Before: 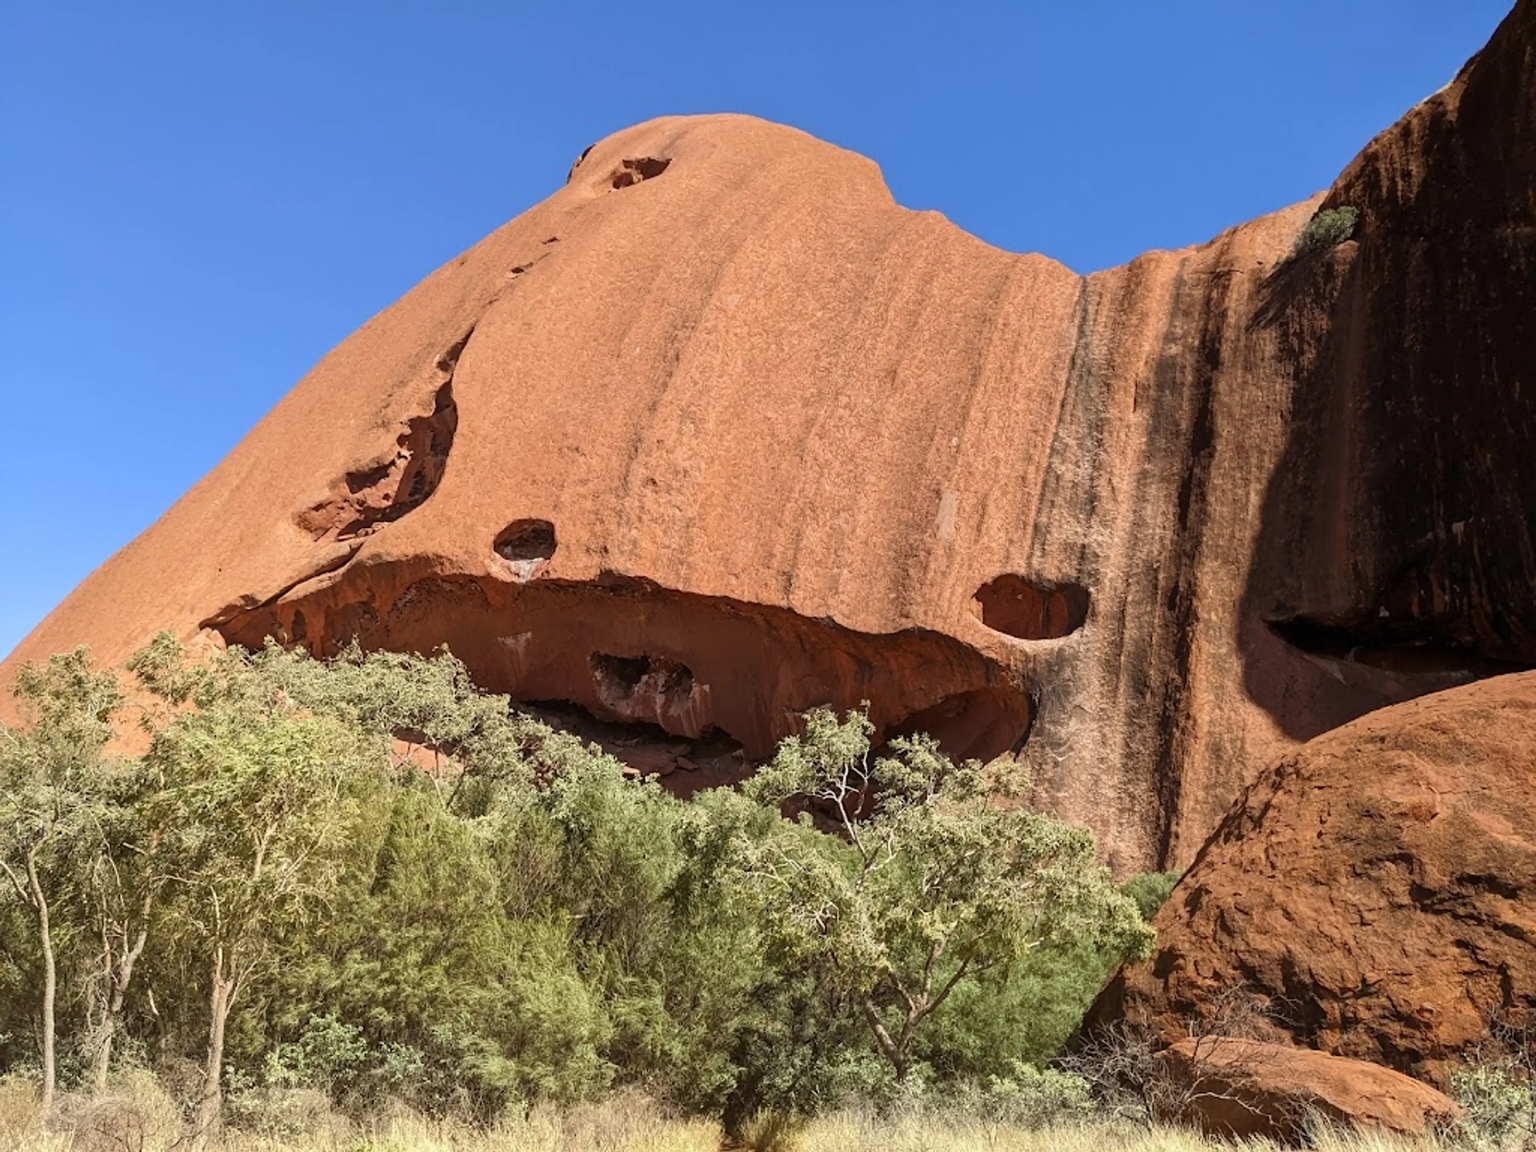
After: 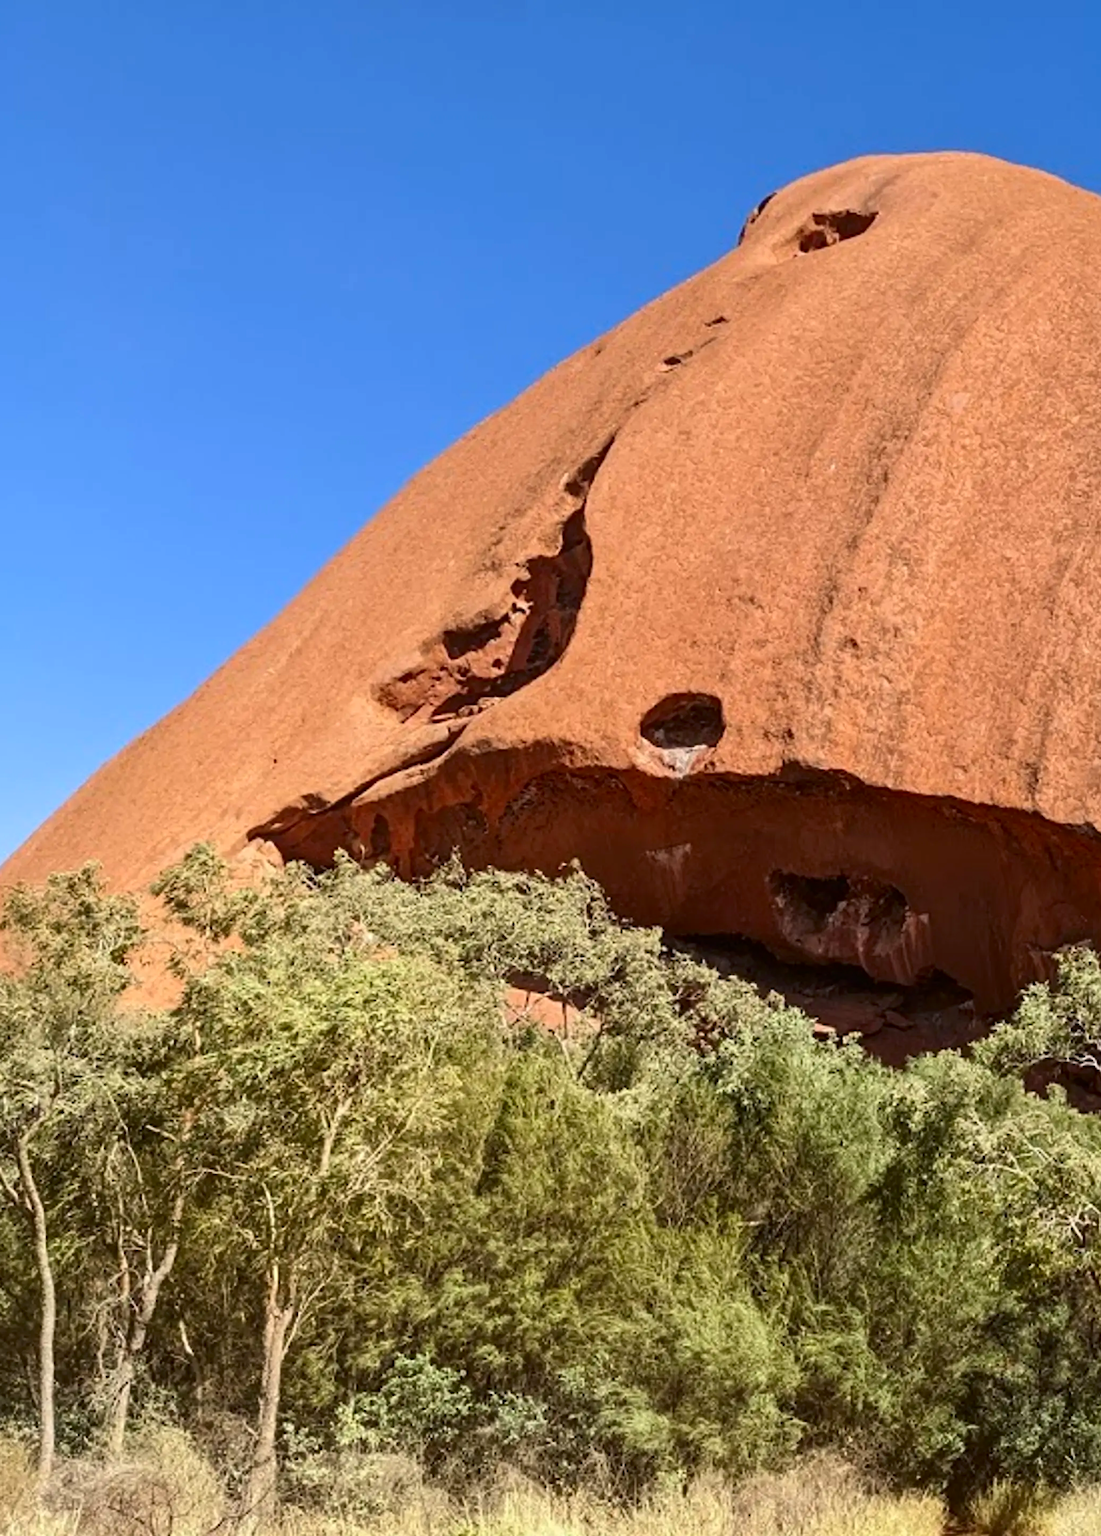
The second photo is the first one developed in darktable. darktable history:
crop: left 0.914%, right 45.32%, bottom 0.086%
contrast brightness saturation: contrast 0.131, brightness -0.058, saturation 0.15
